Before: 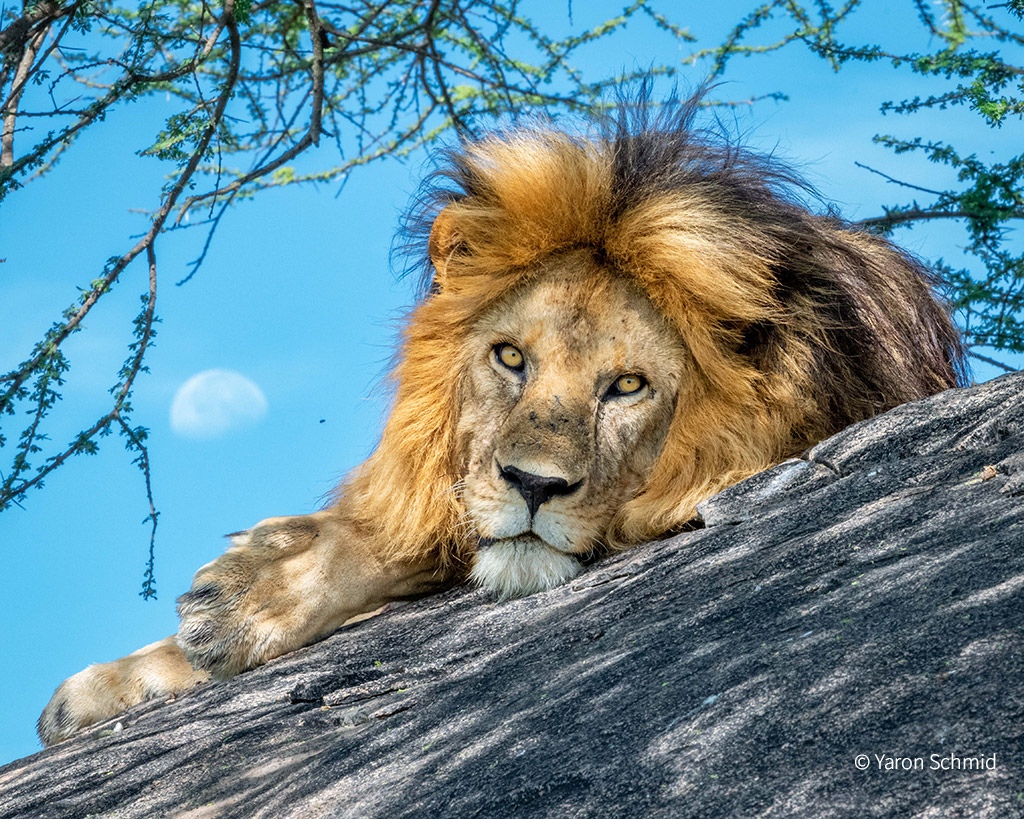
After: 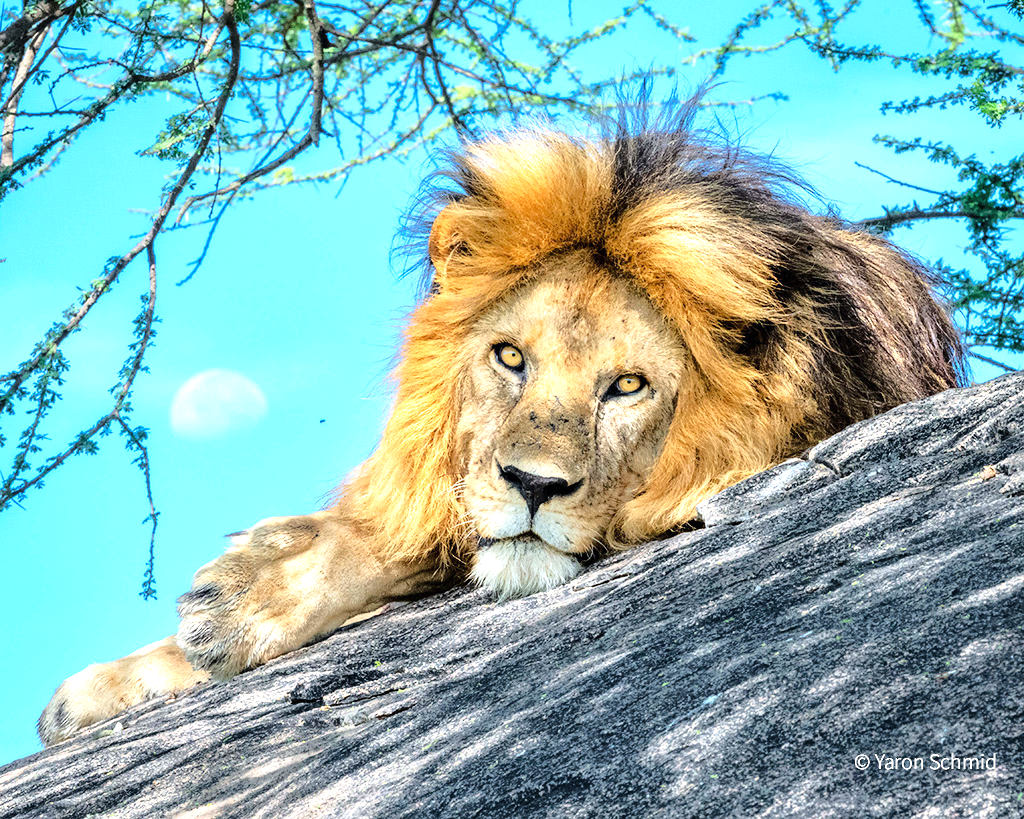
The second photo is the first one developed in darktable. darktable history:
tone curve: curves: ch0 [(0, 0) (0.104, 0.061) (0.239, 0.201) (0.327, 0.317) (0.401, 0.443) (0.489, 0.566) (0.65, 0.68) (0.832, 0.858) (1, 0.977)]; ch1 [(0, 0) (0.161, 0.092) (0.35, 0.33) (0.379, 0.401) (0.447, 0.476) (0.495, 0.499) (0.515, 0.518) (0.534, 0.557) (0.602, 0.625) (0.712, 0.706) (1, 1)]; ch2 [(0, 0) (0.359, 0.372) (0.437, 0.437) (0.502, 0.501) (0.55, 0.534) (0.592, 0.601) (0.647, 0.64) (1, 1)], color space Lab, linked channels
exposure: black level correction 0, exposure 0.893 EV, compensate highlight preservation false
